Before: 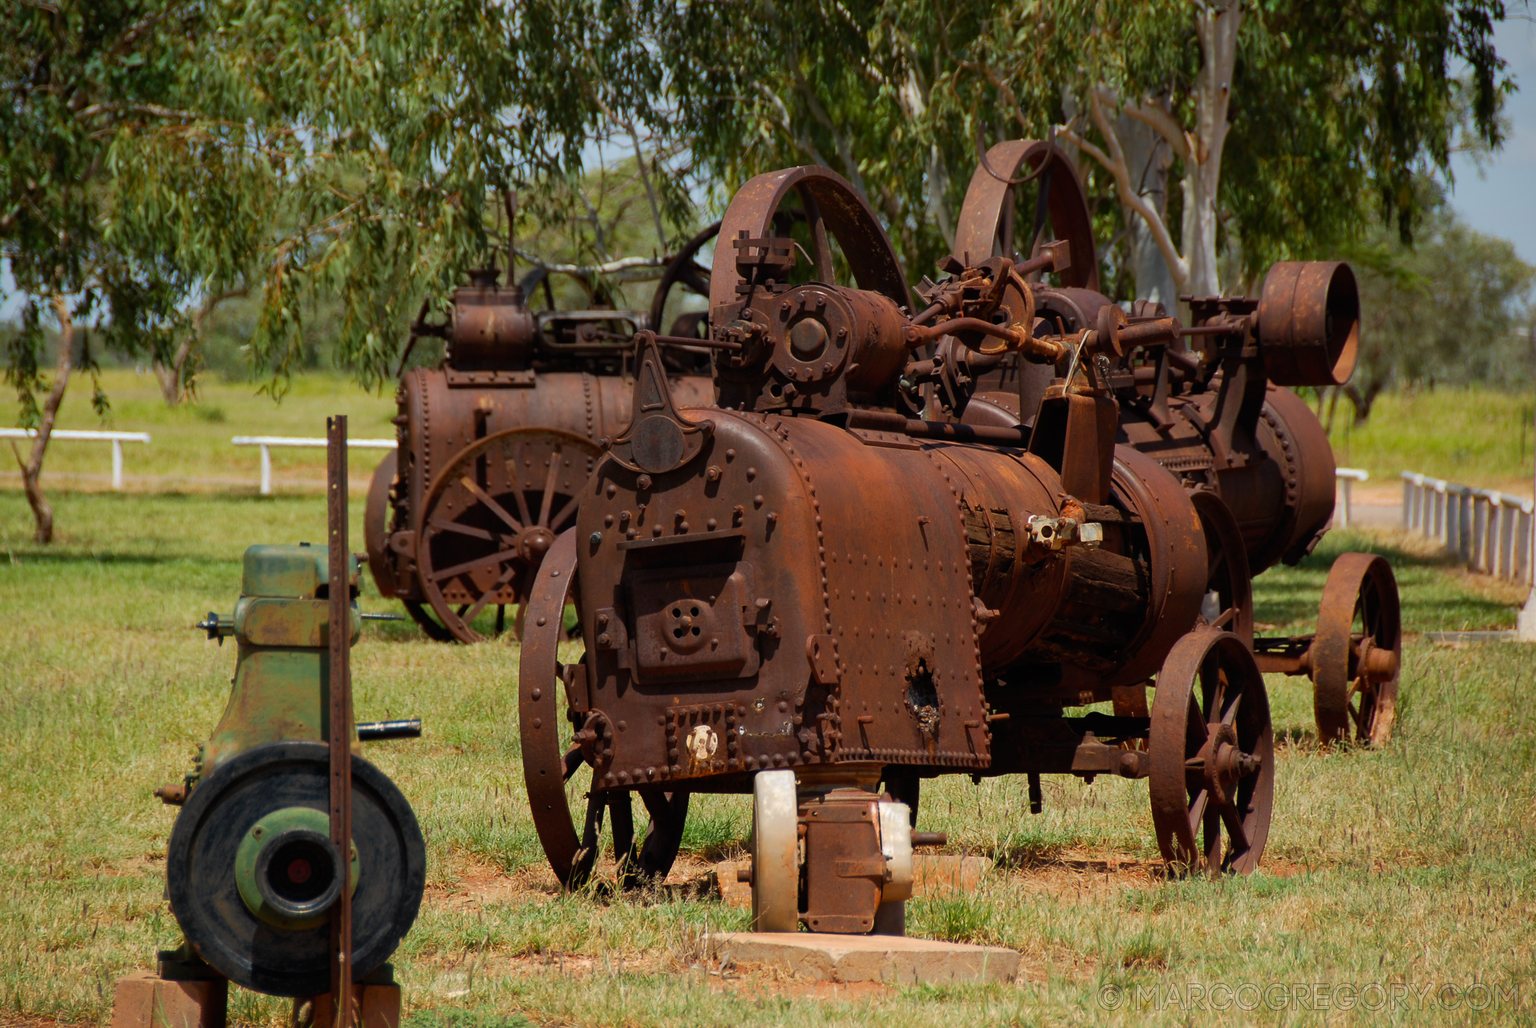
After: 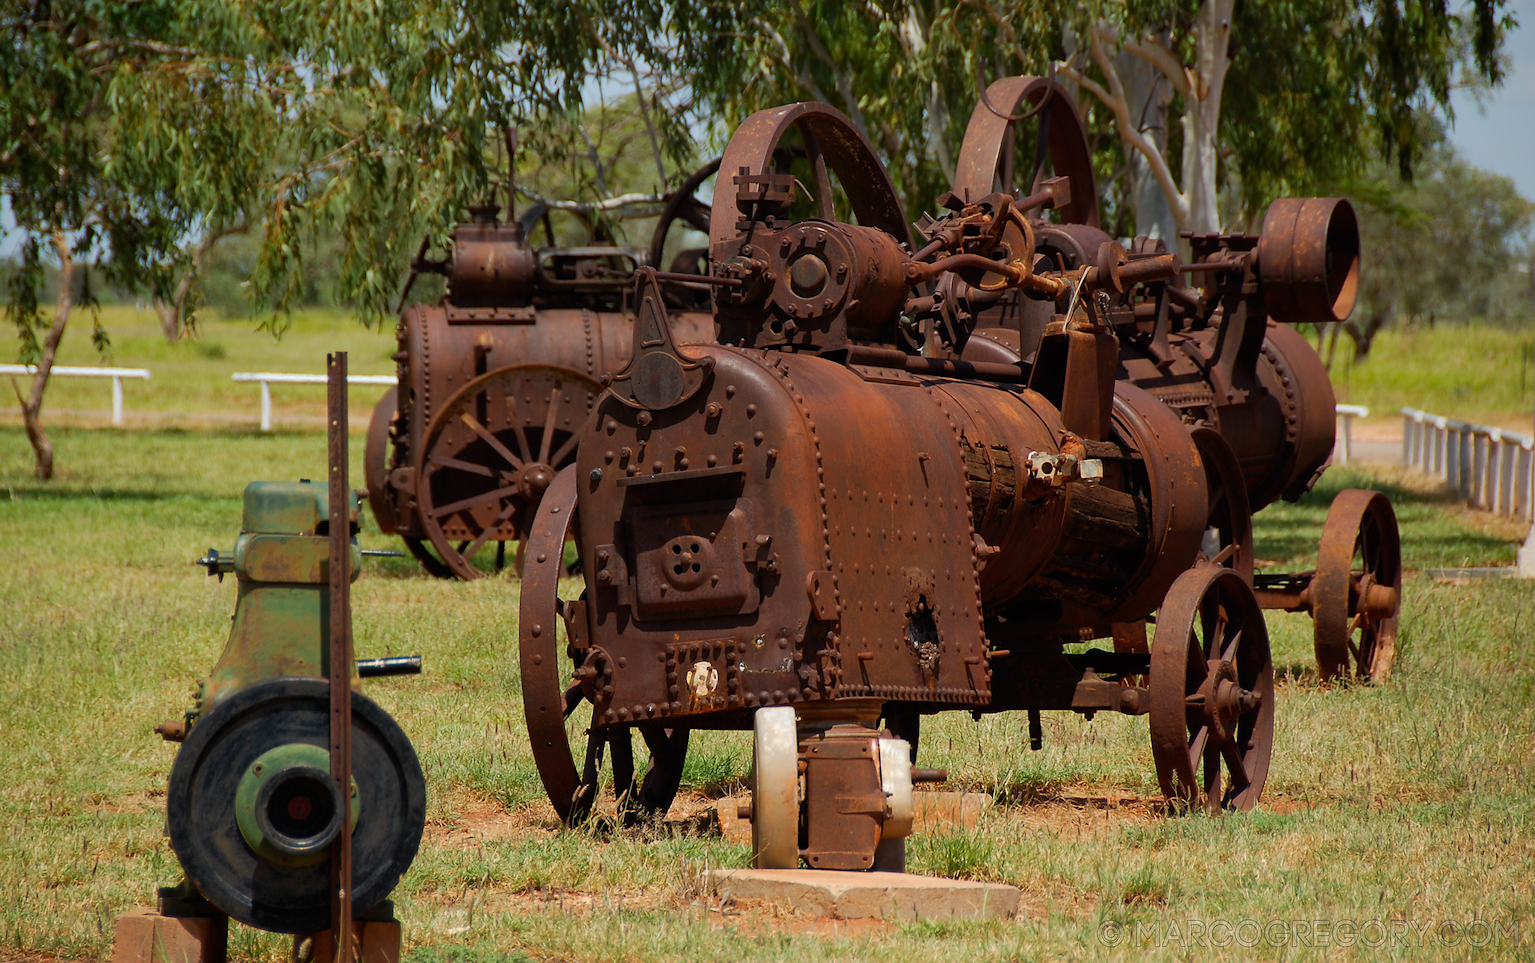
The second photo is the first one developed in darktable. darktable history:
crop and rotate: top 6.25%
sharpen: radius 1.559, amount 0.373, threshold 1.271
